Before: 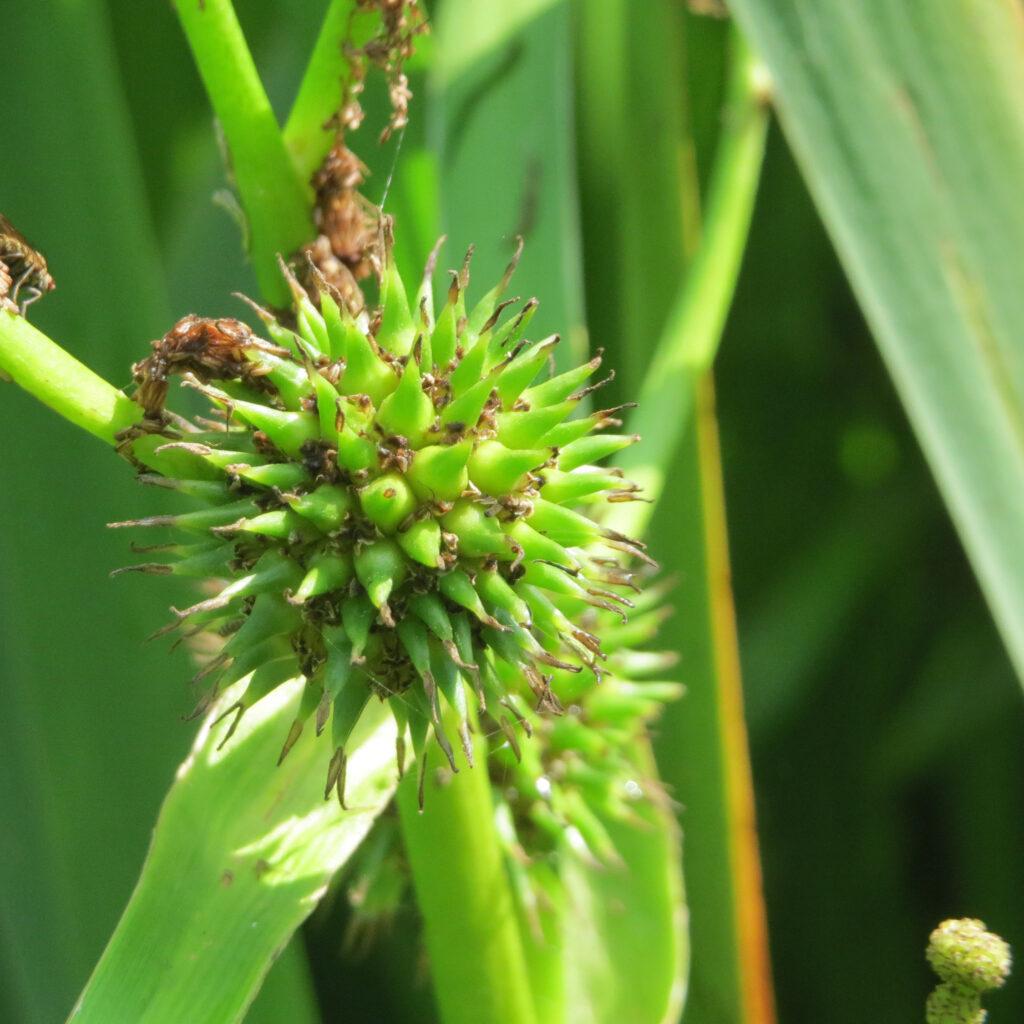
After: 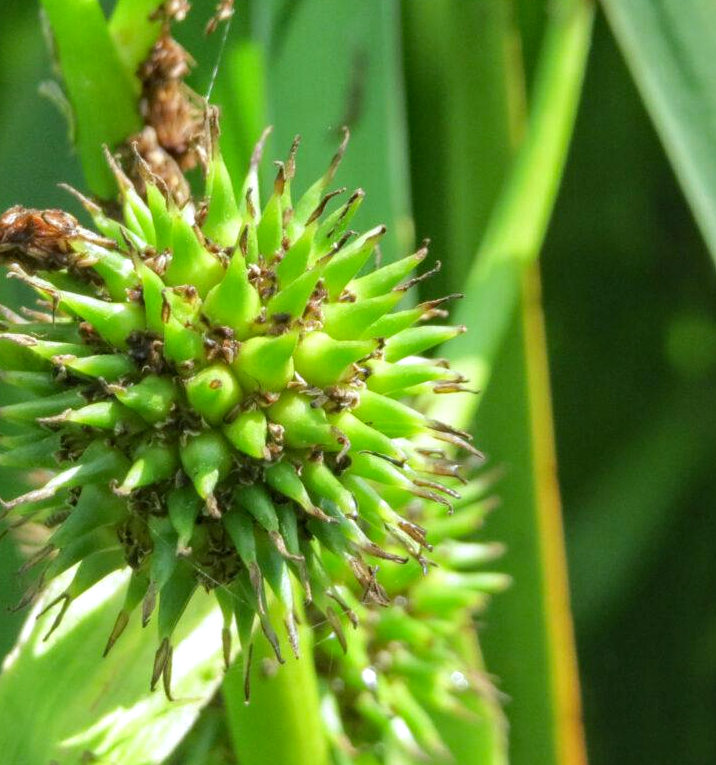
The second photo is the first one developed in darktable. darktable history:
crop and rotate: left 17.046%, top 10.659%, right 12.989%, bottom 14.553%
white balance: red 0.974, blue 1.044
local contrast: on, module defaults
haze removal: compatibility mode true, adaptive false
